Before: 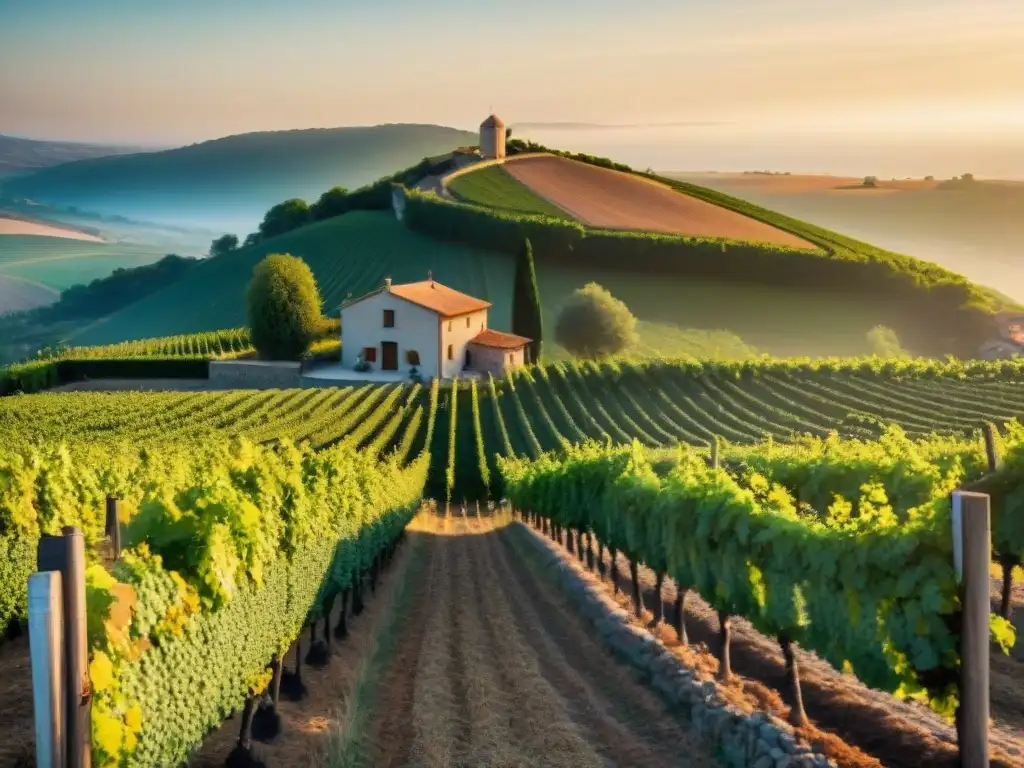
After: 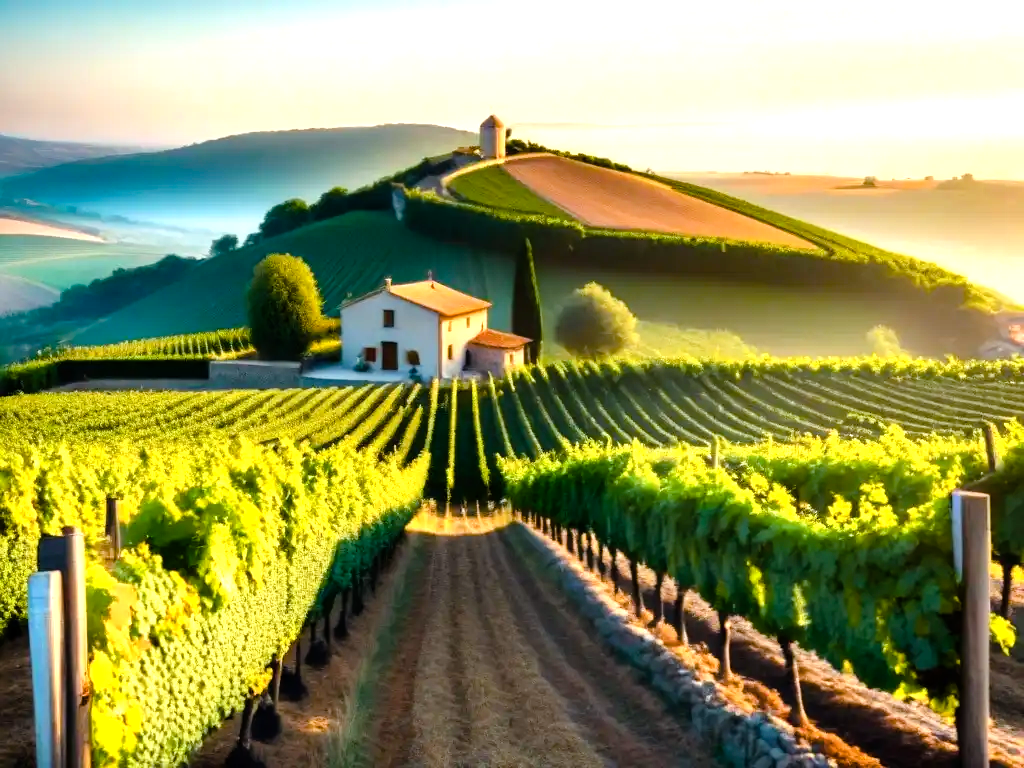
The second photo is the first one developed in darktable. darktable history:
color correction: highlights b* -0.006, saturation 0.856
tone equalizer: -8 EV -1.1 EV, -7 EV -1.03 EV, -6 EV -0.872 EV, -5 EV -0.594 EV, -3 EV 0.609 EV, -2 EV 0.881 EV, -1 EV 0.988 EV, +0 EV 1.06 EV, mask exposure compensation -0.499 EV
color balance rgb: power › chroma 0.309%, power › hue 23.66°, linear chroma grading › global chroma 15.204%, perceptual saturation grading › global saturation 35.142%, perceptual saturation grading › highlights -29.799%, perceptual saturation grading › shadows 35.145%
